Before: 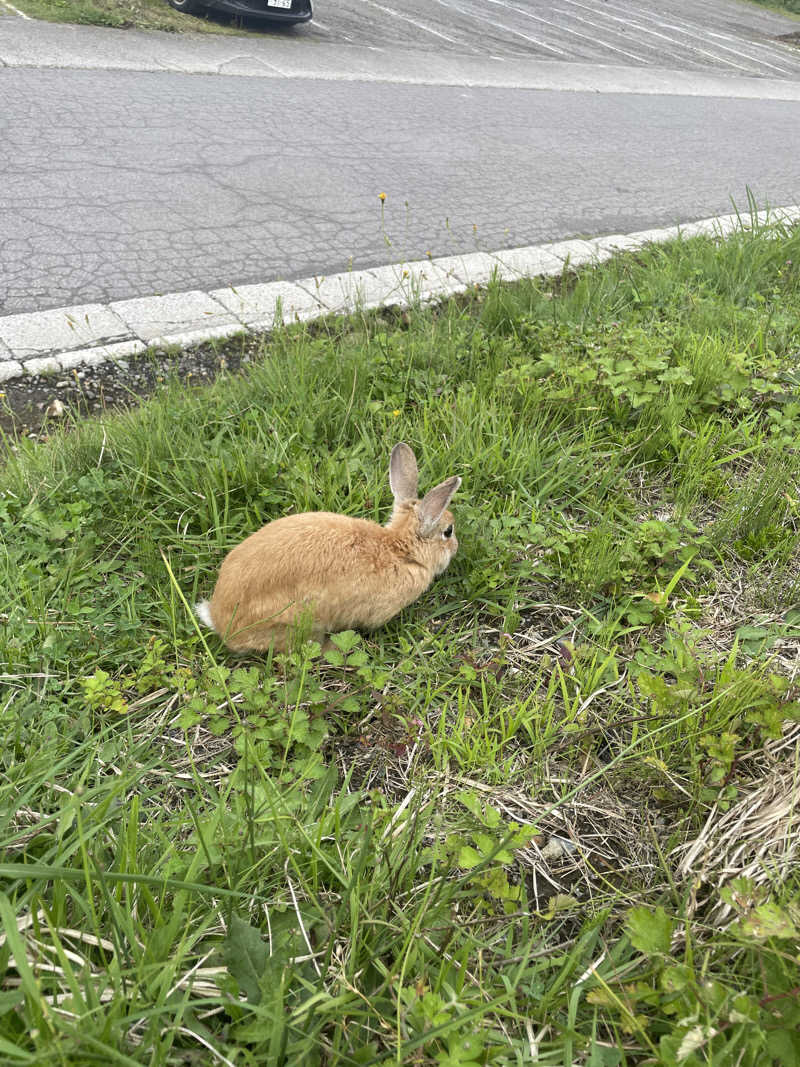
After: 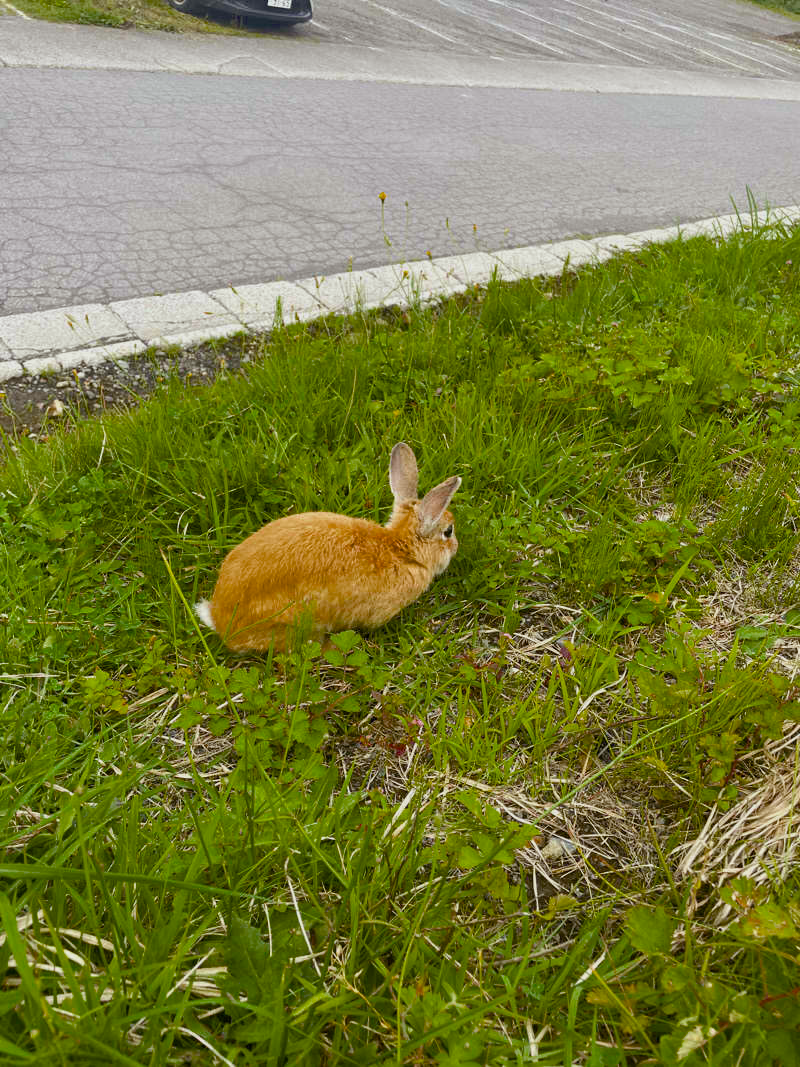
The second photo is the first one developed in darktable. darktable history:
color balance rgb: power › chroma 0.687%, power › hue 60°, perceptual saturation grading › global saturation 50.23%, global vibrance -8.778%, contrast -12.942%, saturation formula JzAzBz (2021)
